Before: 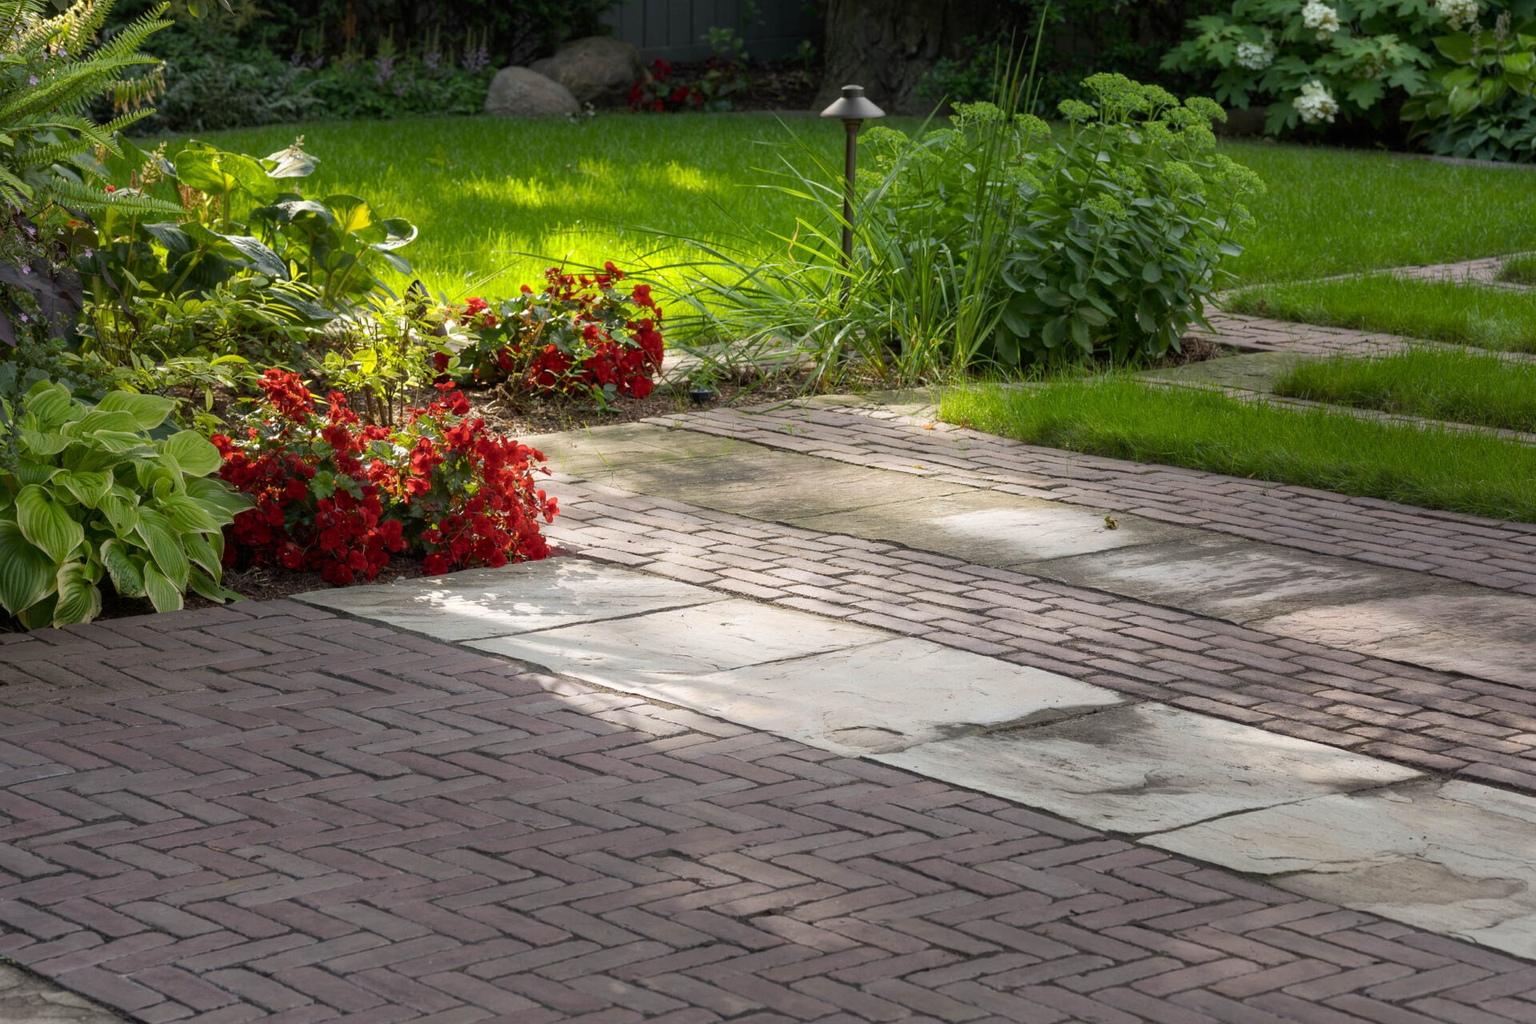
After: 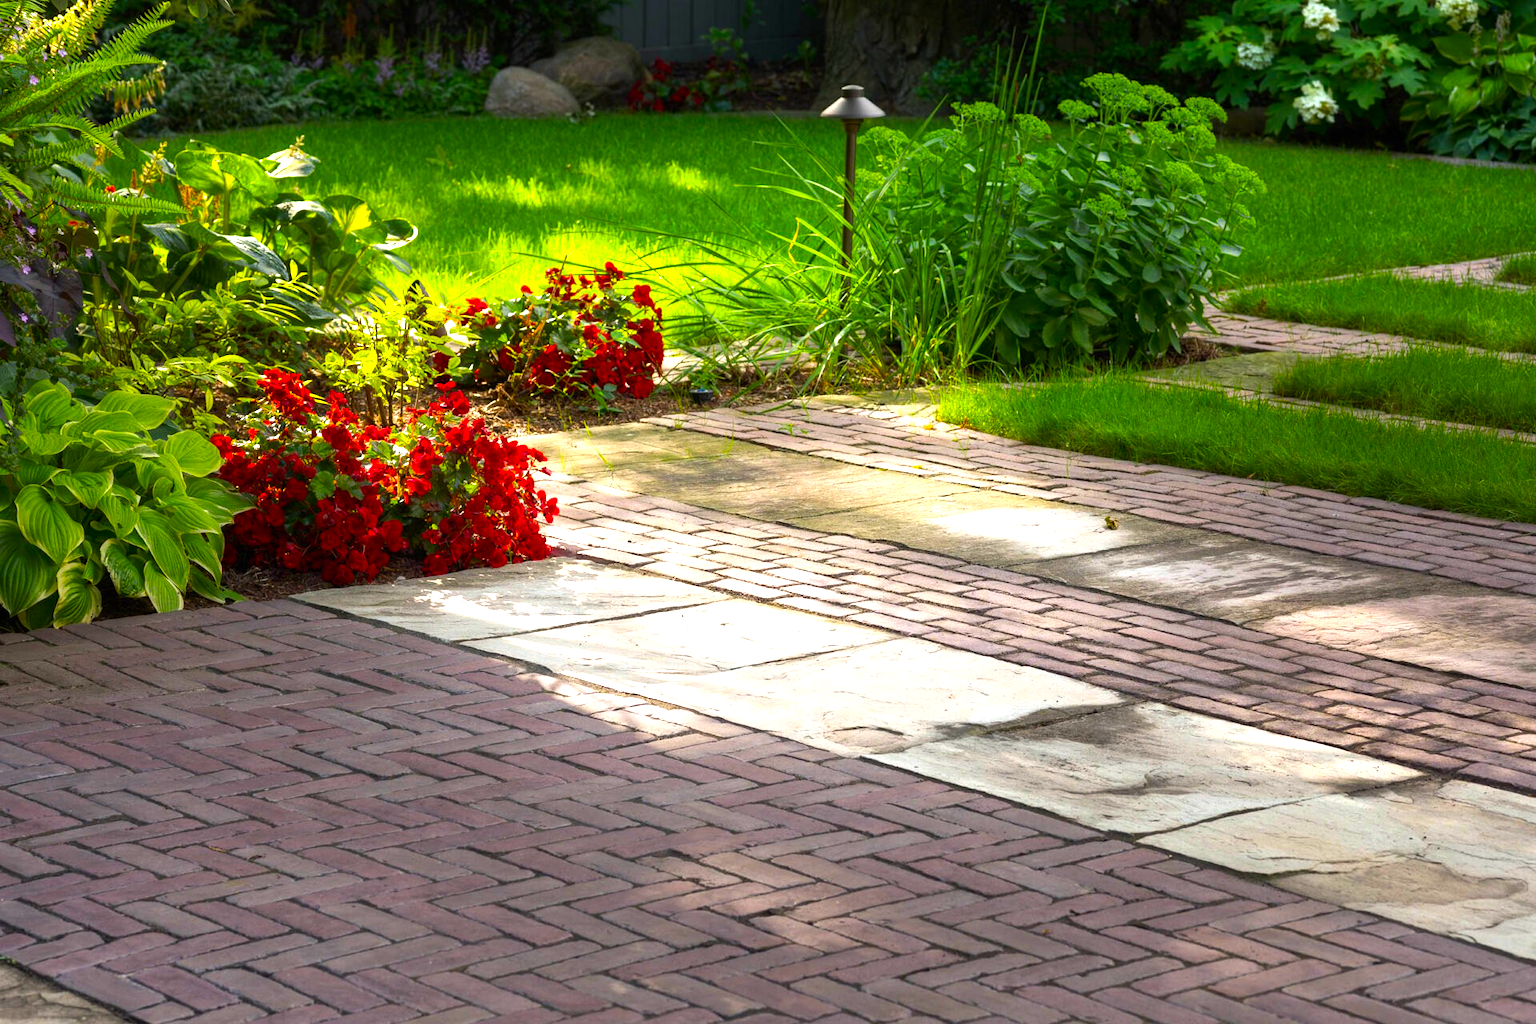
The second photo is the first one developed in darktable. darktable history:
color correction: highlights b* 0.028, saturation 1.37
exposure: exposure 0.203 EV, compensate highlight preservation false
color balance rgb: perceptual saturation grading › global saturation 19.997%, perceptual brilliance grading › global brilliance -4.473%, perceptual brilliance grading › highlights 24.749%, perceptual brilliance grading › mid-tones 6.909%, perceptual brilliance grading › shadows -4.711%, global vibrance 21.36%
